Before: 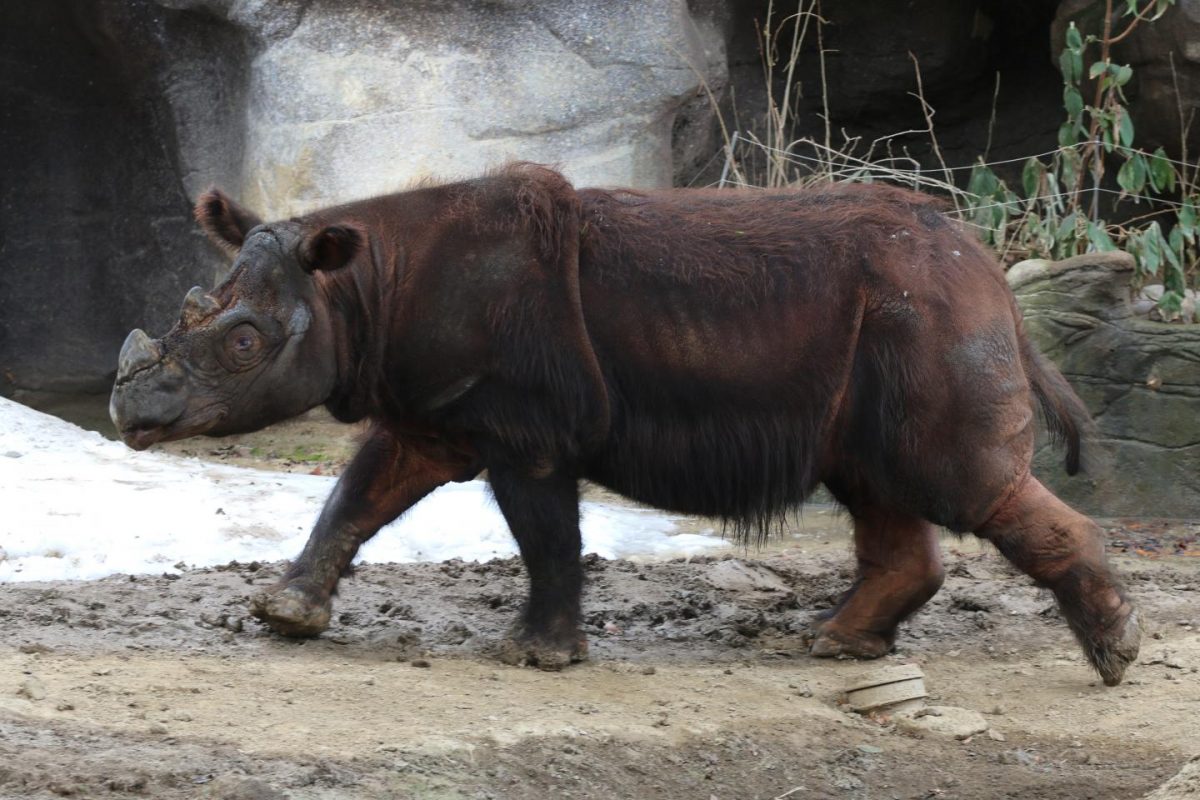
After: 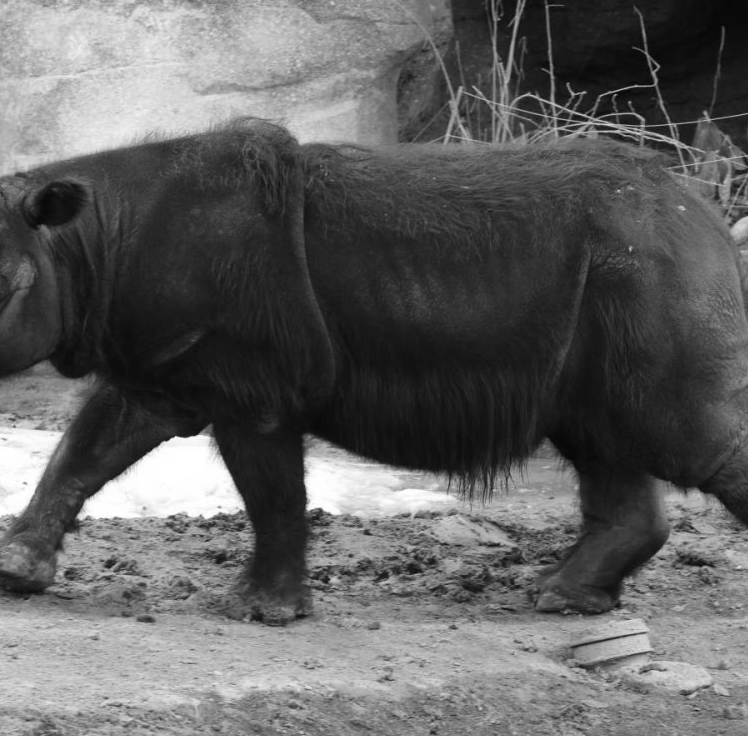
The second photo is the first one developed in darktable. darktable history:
crop and rotate: left 22.918%, top 5.629%, right 14.711%, bottom 2.247%
monochrome: a -4.13, b 5.16, size 1
